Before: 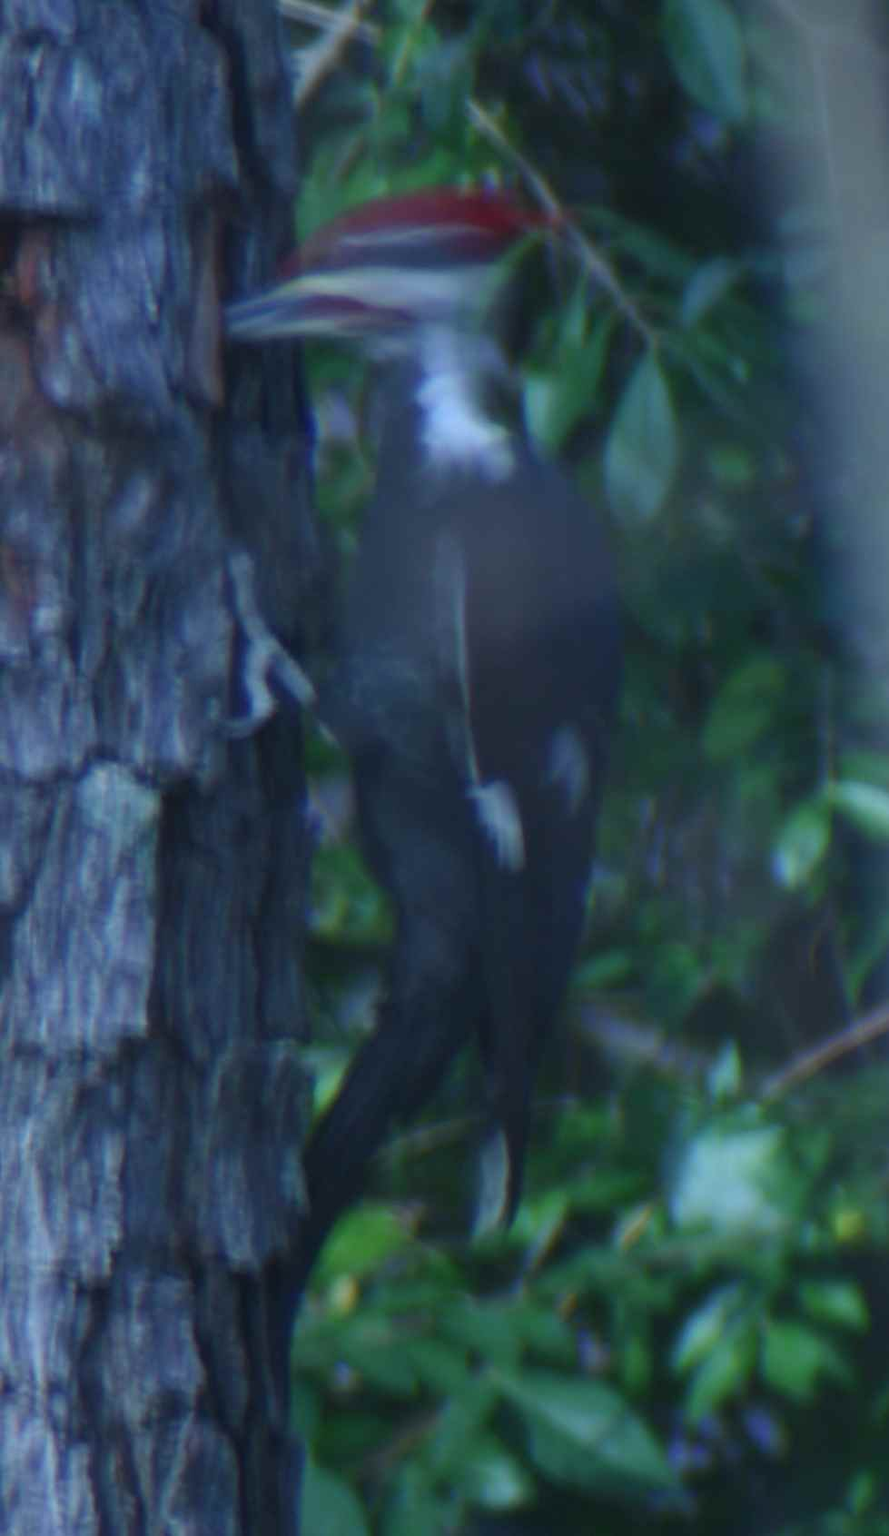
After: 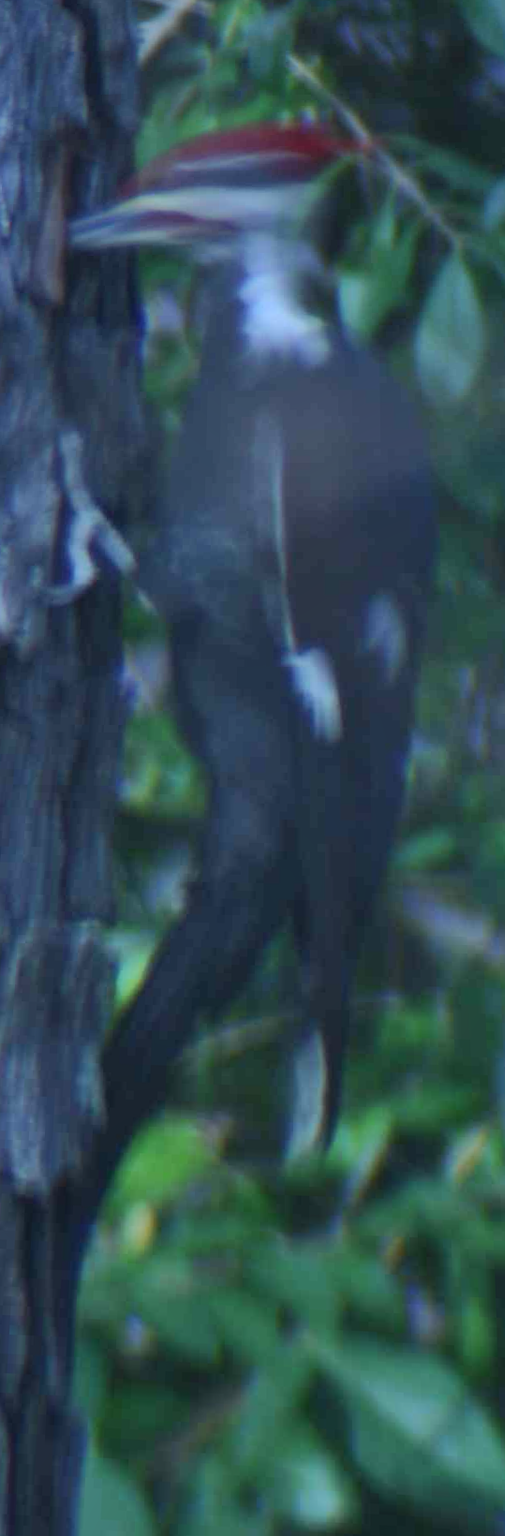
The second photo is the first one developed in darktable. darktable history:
crop and rotate: left 14.385%, right 18.948%
shadows and highlights: soften with gaussian
rotate and perspective: rotation 0.72°, lens shift (vertical) -0.352, lens shift (horizontal) -0.051, crop left 0.152, crop right 0.859, crop top 0.019, crop bottom 0.964
